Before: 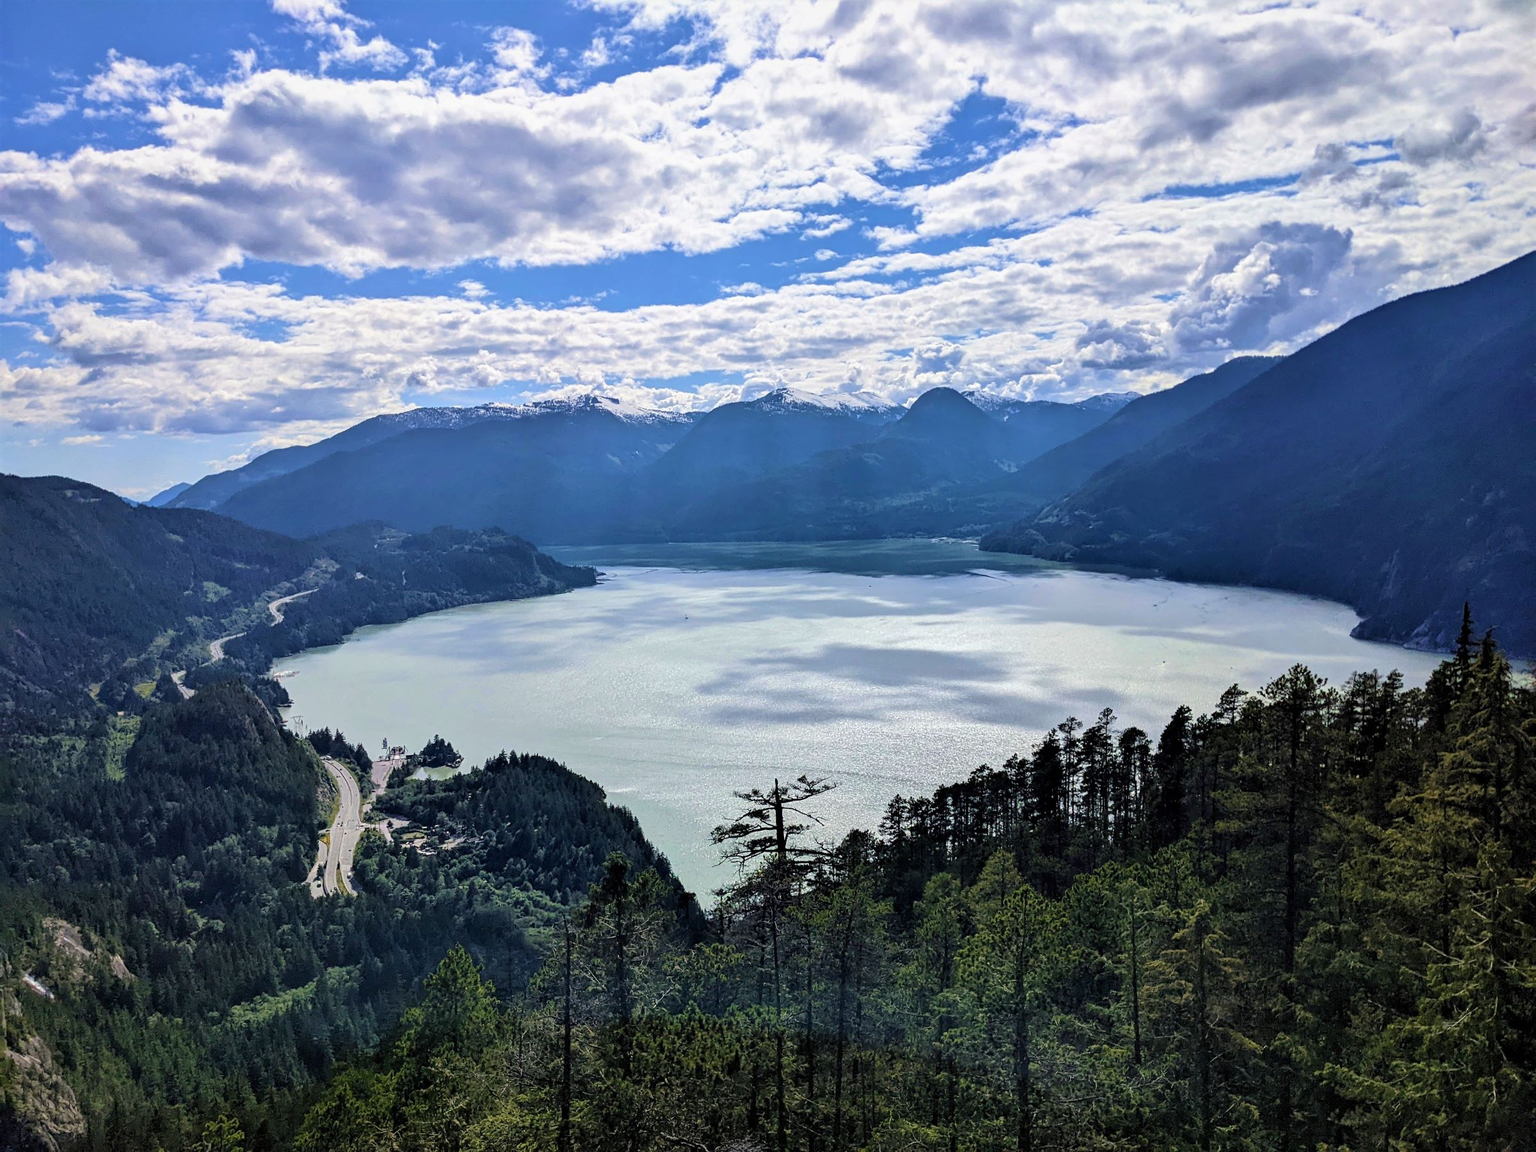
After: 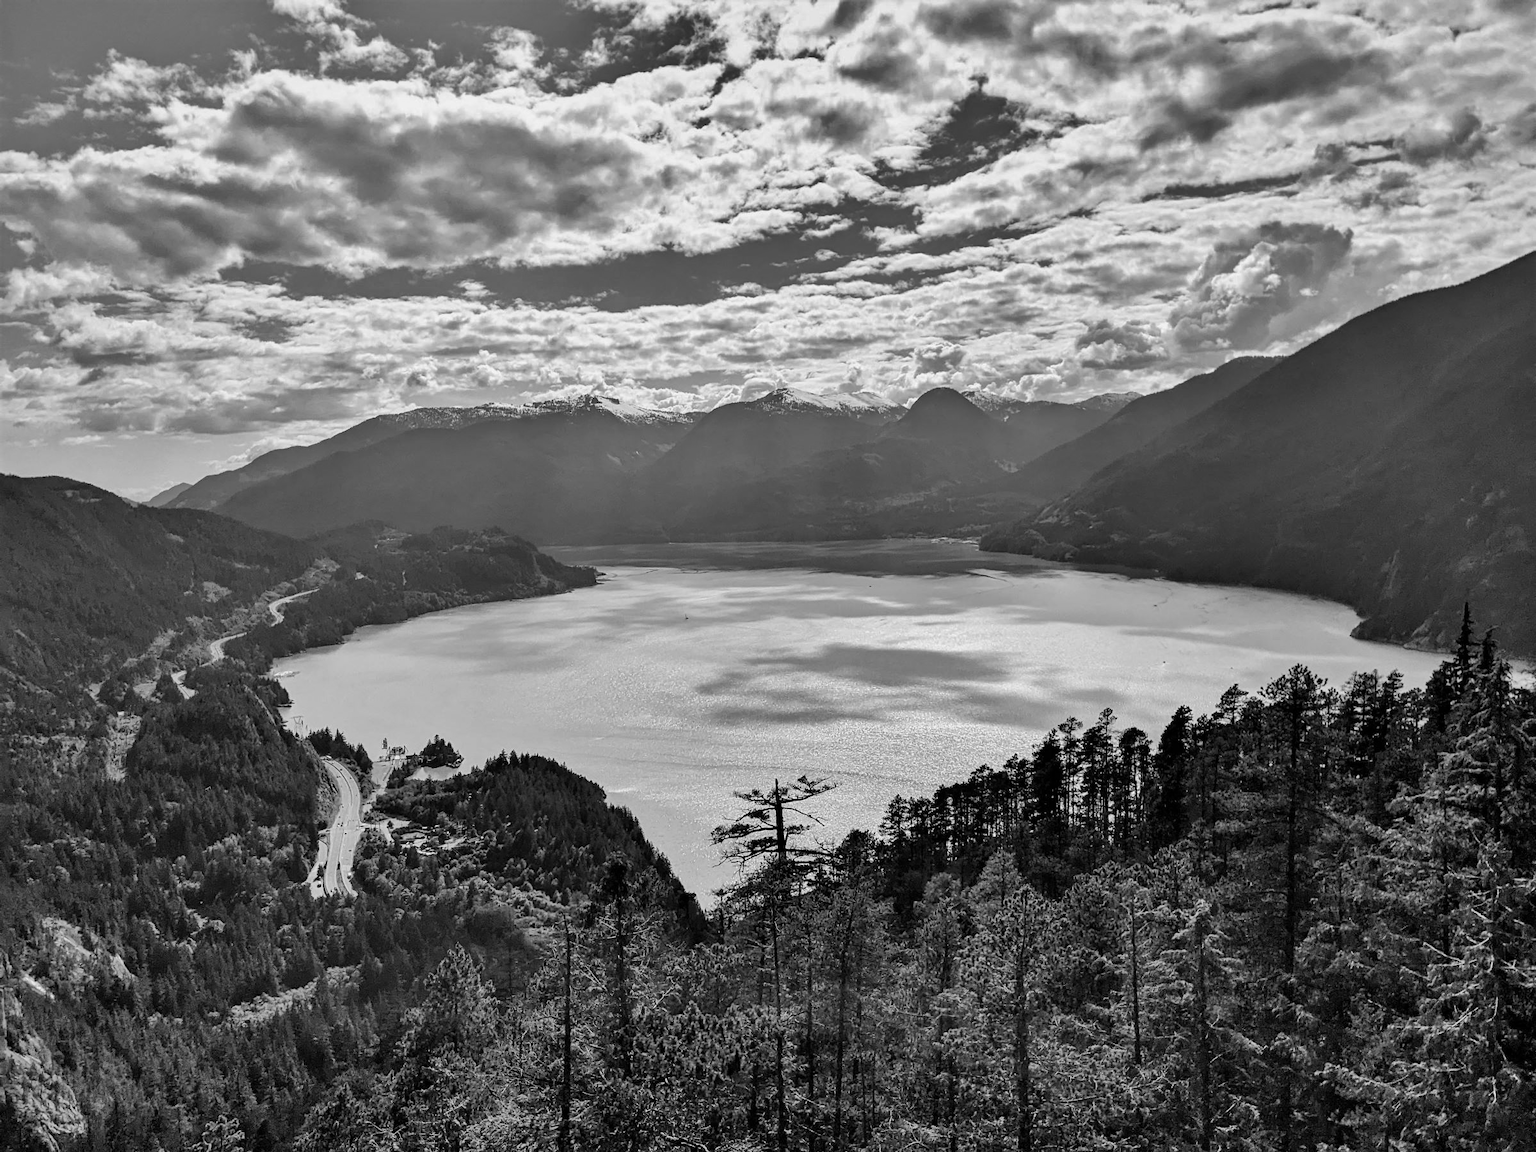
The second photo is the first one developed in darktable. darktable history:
shadows and highlights: radius 100.41, shadows 50.55, highlights -64.36, highlights color adjustment 49.82%, soften with gaussian
monochrome: a 32, b 64, size 2.3
